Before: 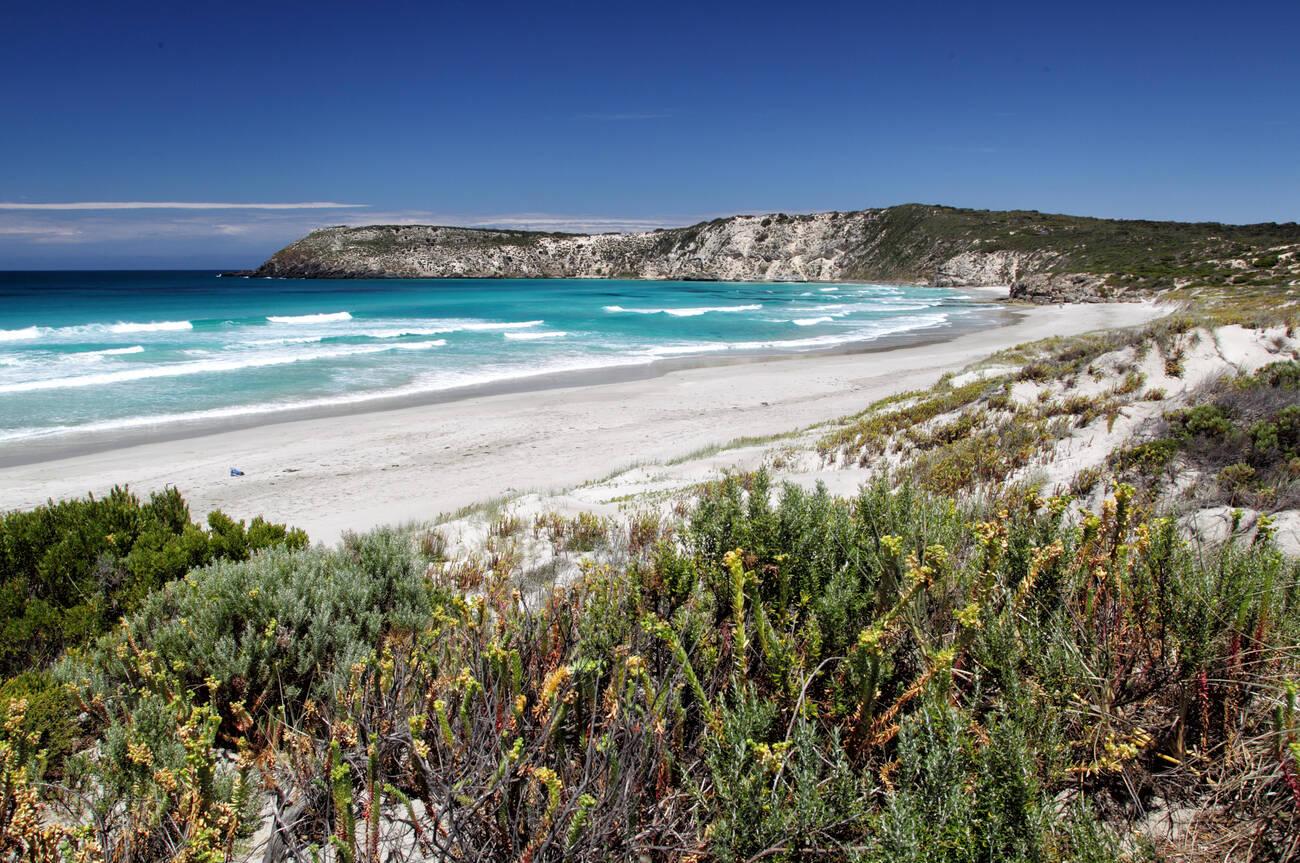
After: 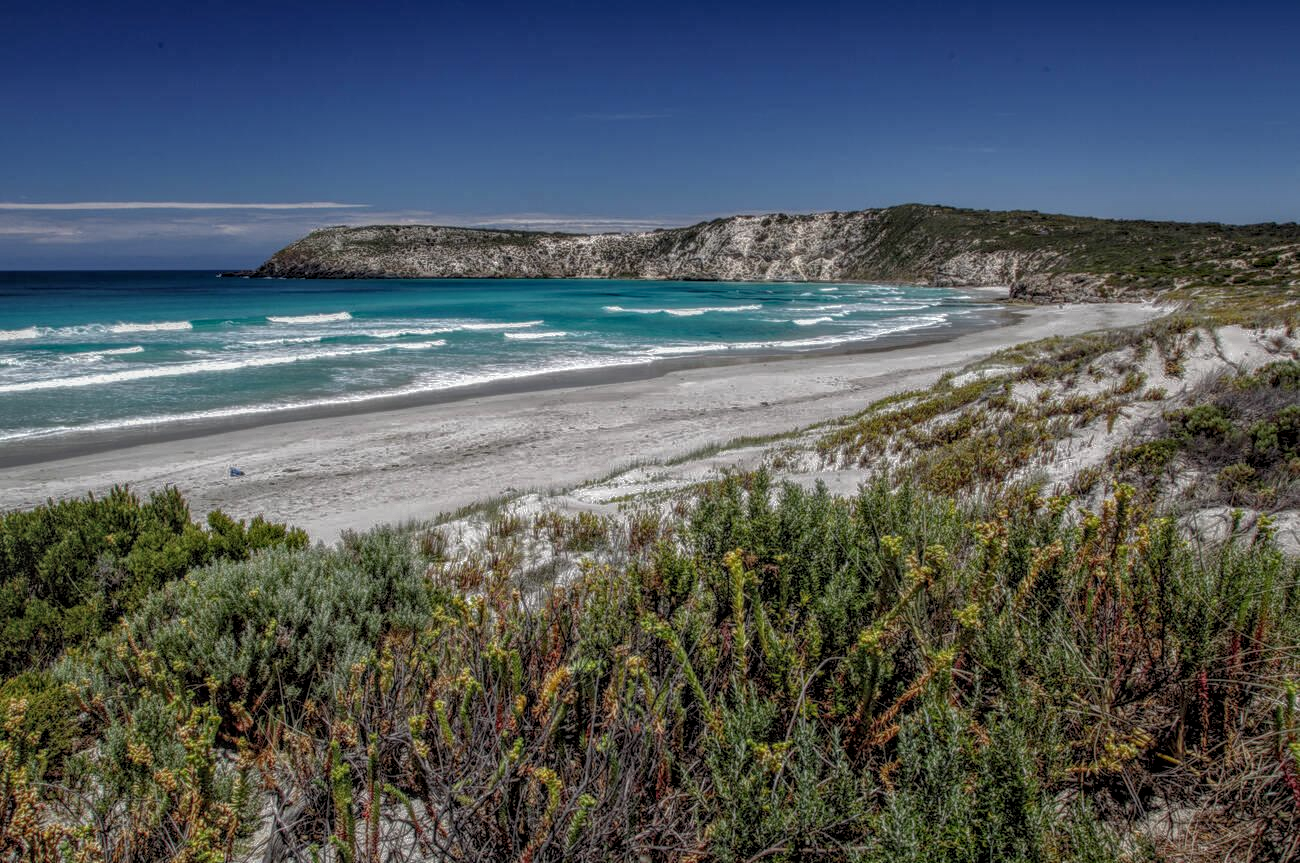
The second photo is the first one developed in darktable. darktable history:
base curve: curves: ch0 [(0, 0) (0.826, 0.587) (1, 1)]
local contrast: highlights 0%, shadows 0%, detail 200%, midtone range 0.25
